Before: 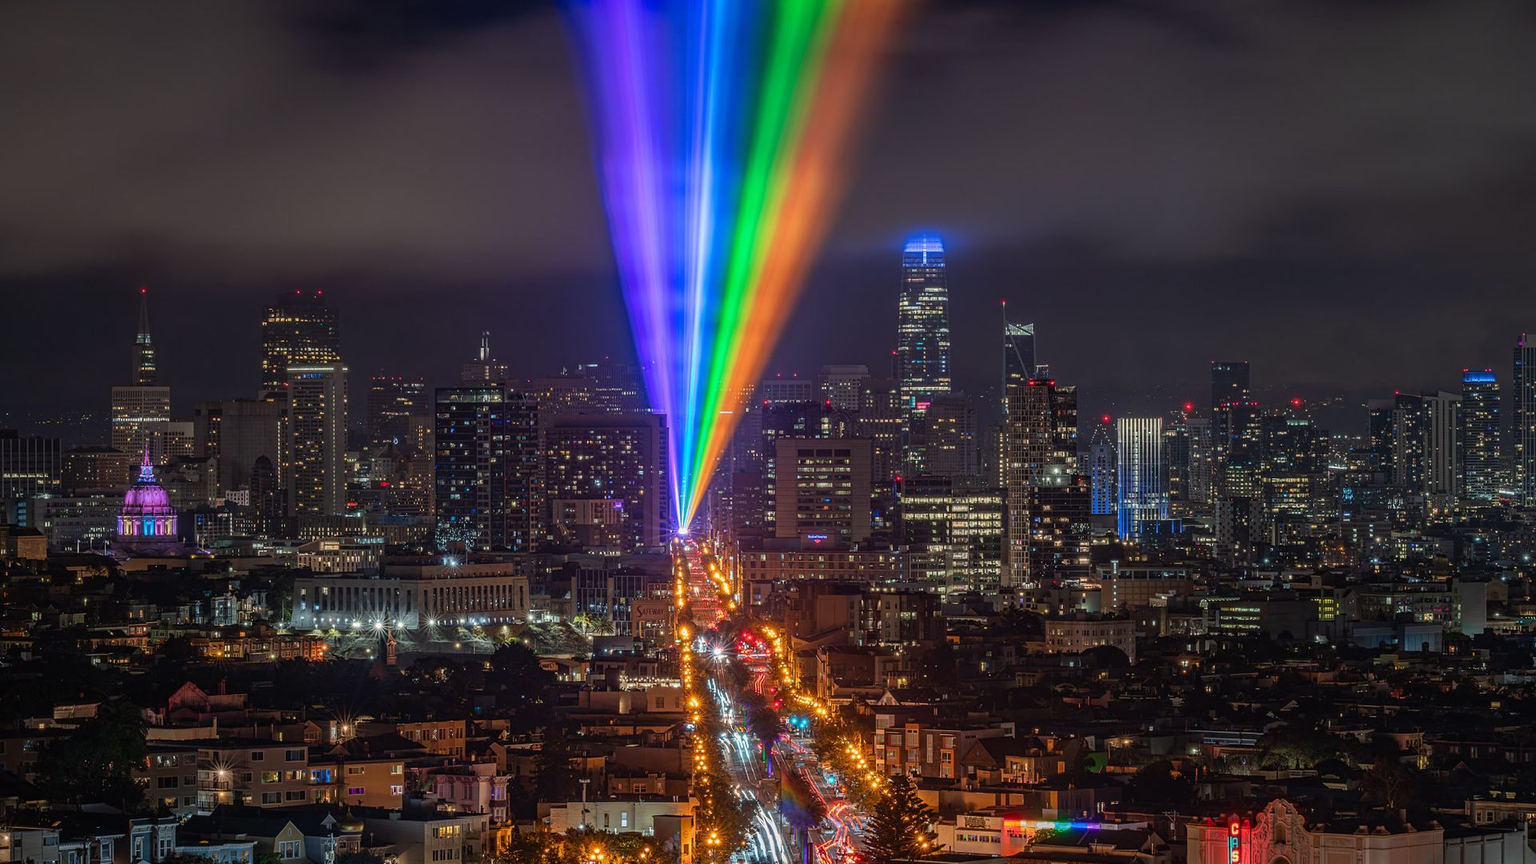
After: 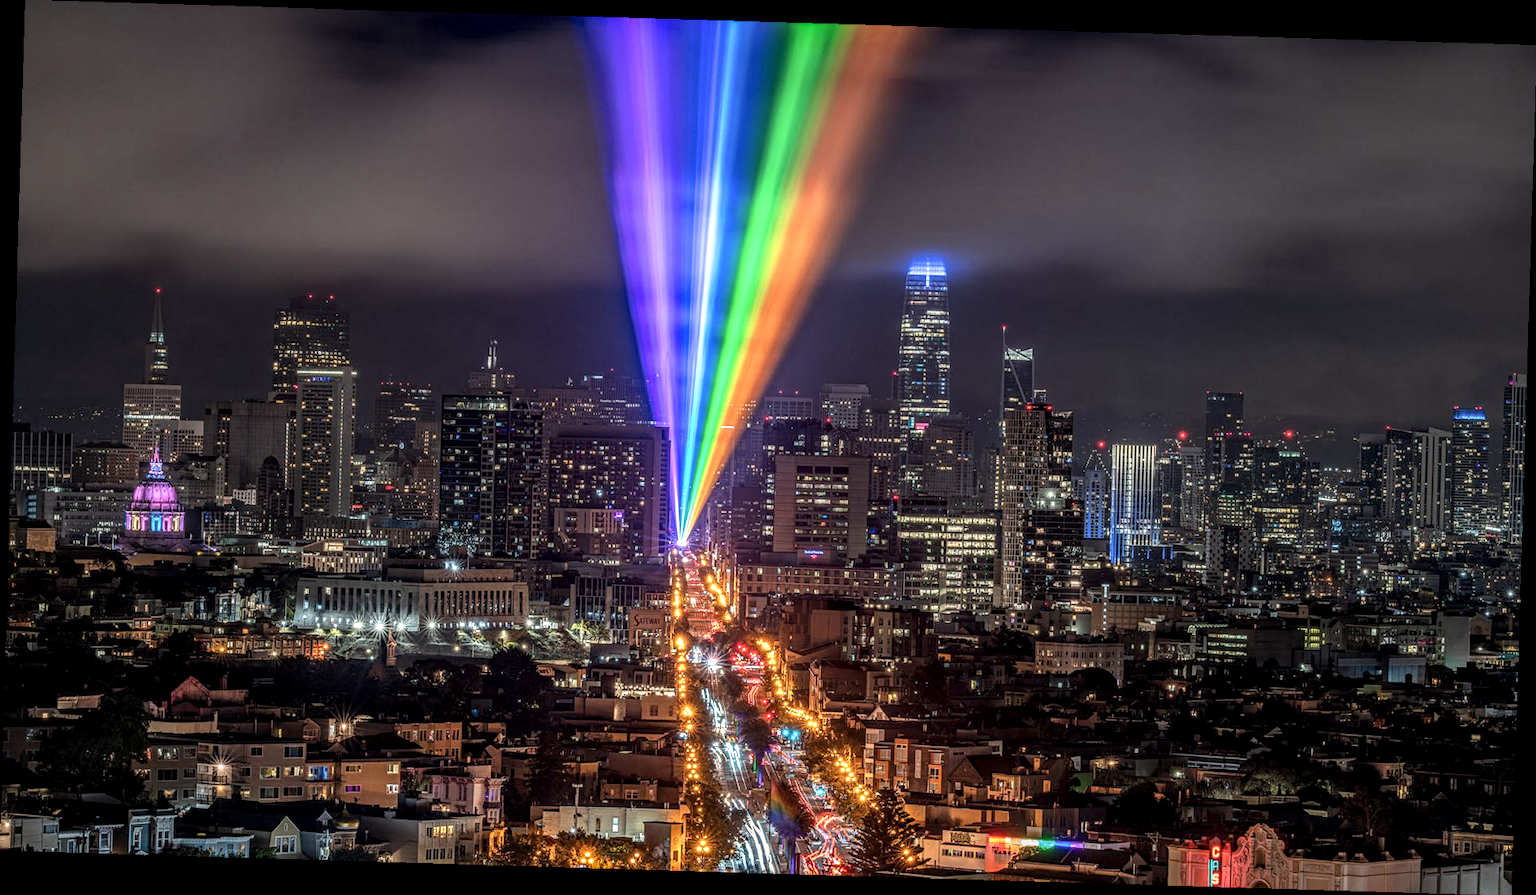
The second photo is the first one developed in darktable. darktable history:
local contrast: highlights 0%, shadows 0%, detail 182%
rotate and perspective: rotation 1.72°, automatic cropping off
